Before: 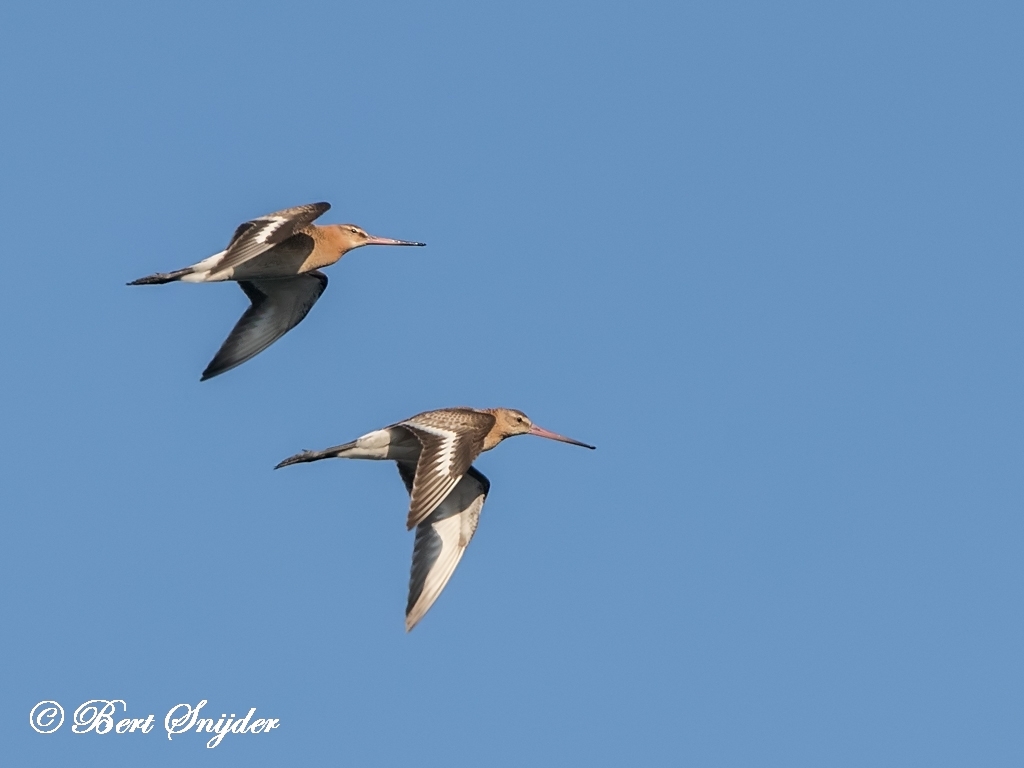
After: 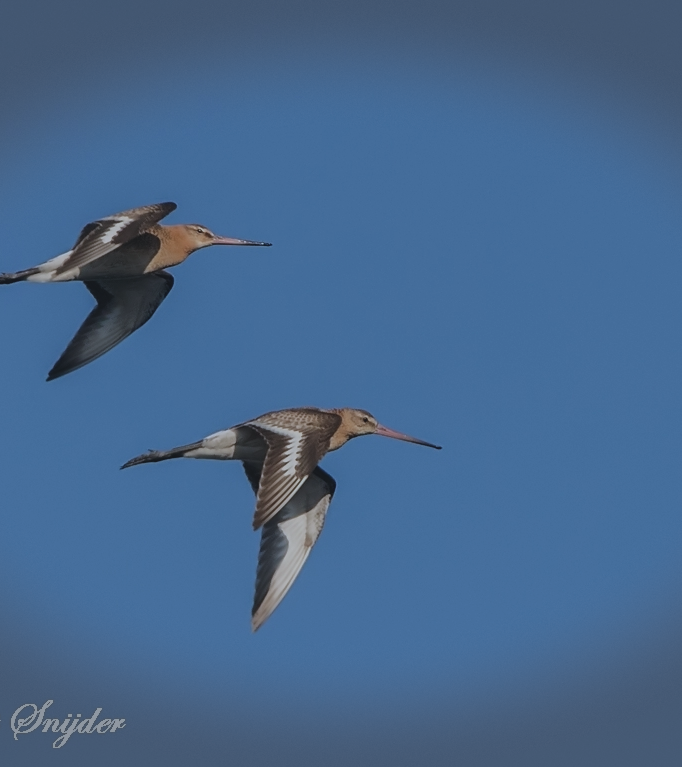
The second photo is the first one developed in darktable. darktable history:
crop and rotate: left 15.055%, right 18.278%
exposure: black level correction -0.016, exposure -1.018 EV, compensate highlight preservation false
color calibration: x 0.37, y 0.382, temperature 4313.32 K
vignetting: fall-off start 100%, brightness -0.406, saturation -0.3, width/height ratio 1.324, dithering 8-bit output, unbound false
